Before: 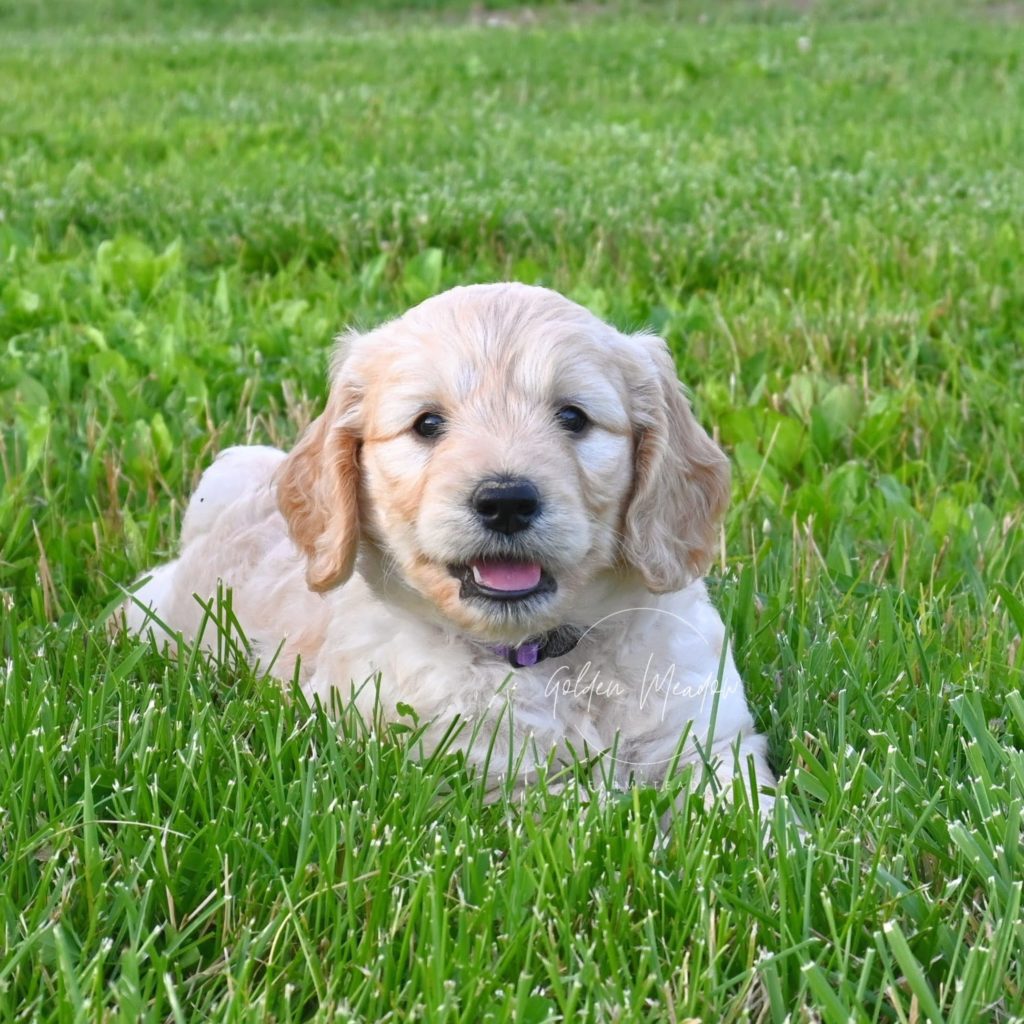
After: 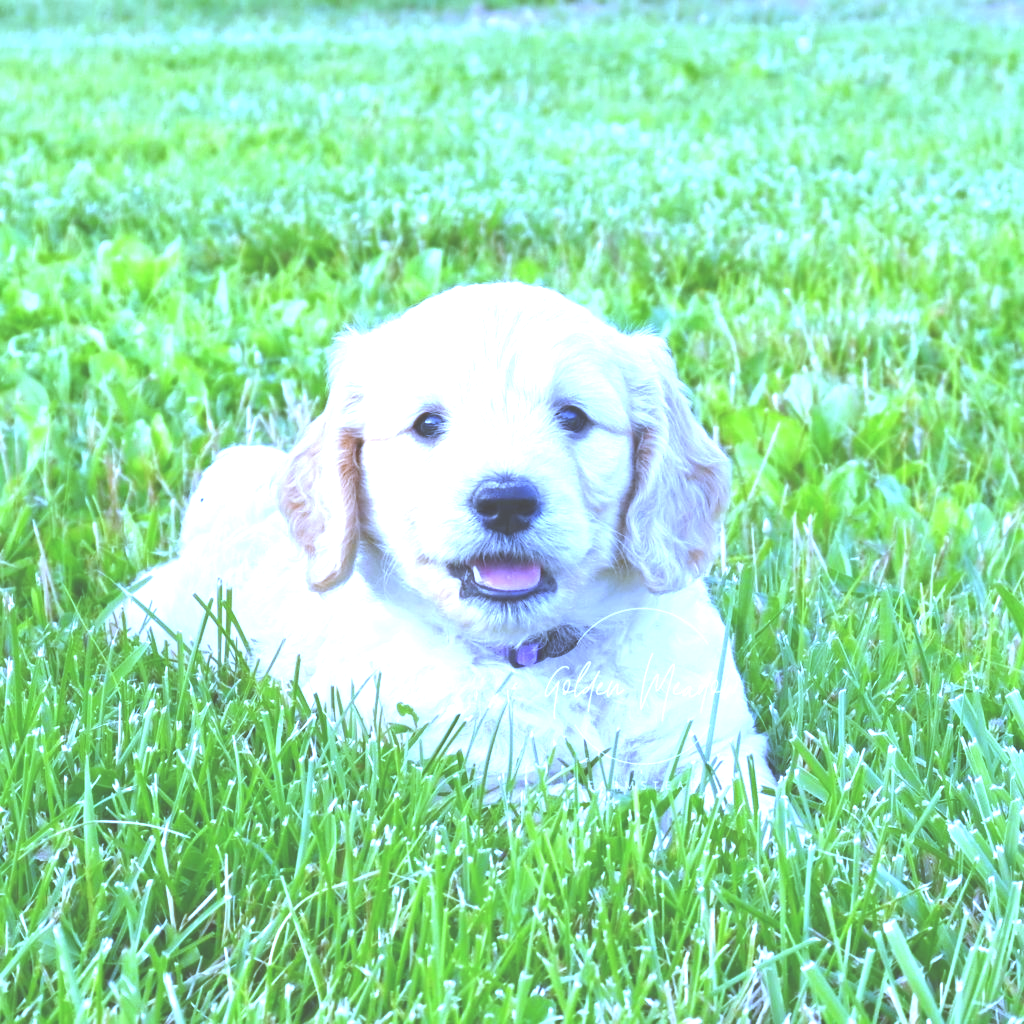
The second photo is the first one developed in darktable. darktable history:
white balance: red 0.766, blue 1.537
exposure: black level correction -0.023, exposure 1.397 EV, compensate highlight preservation false
